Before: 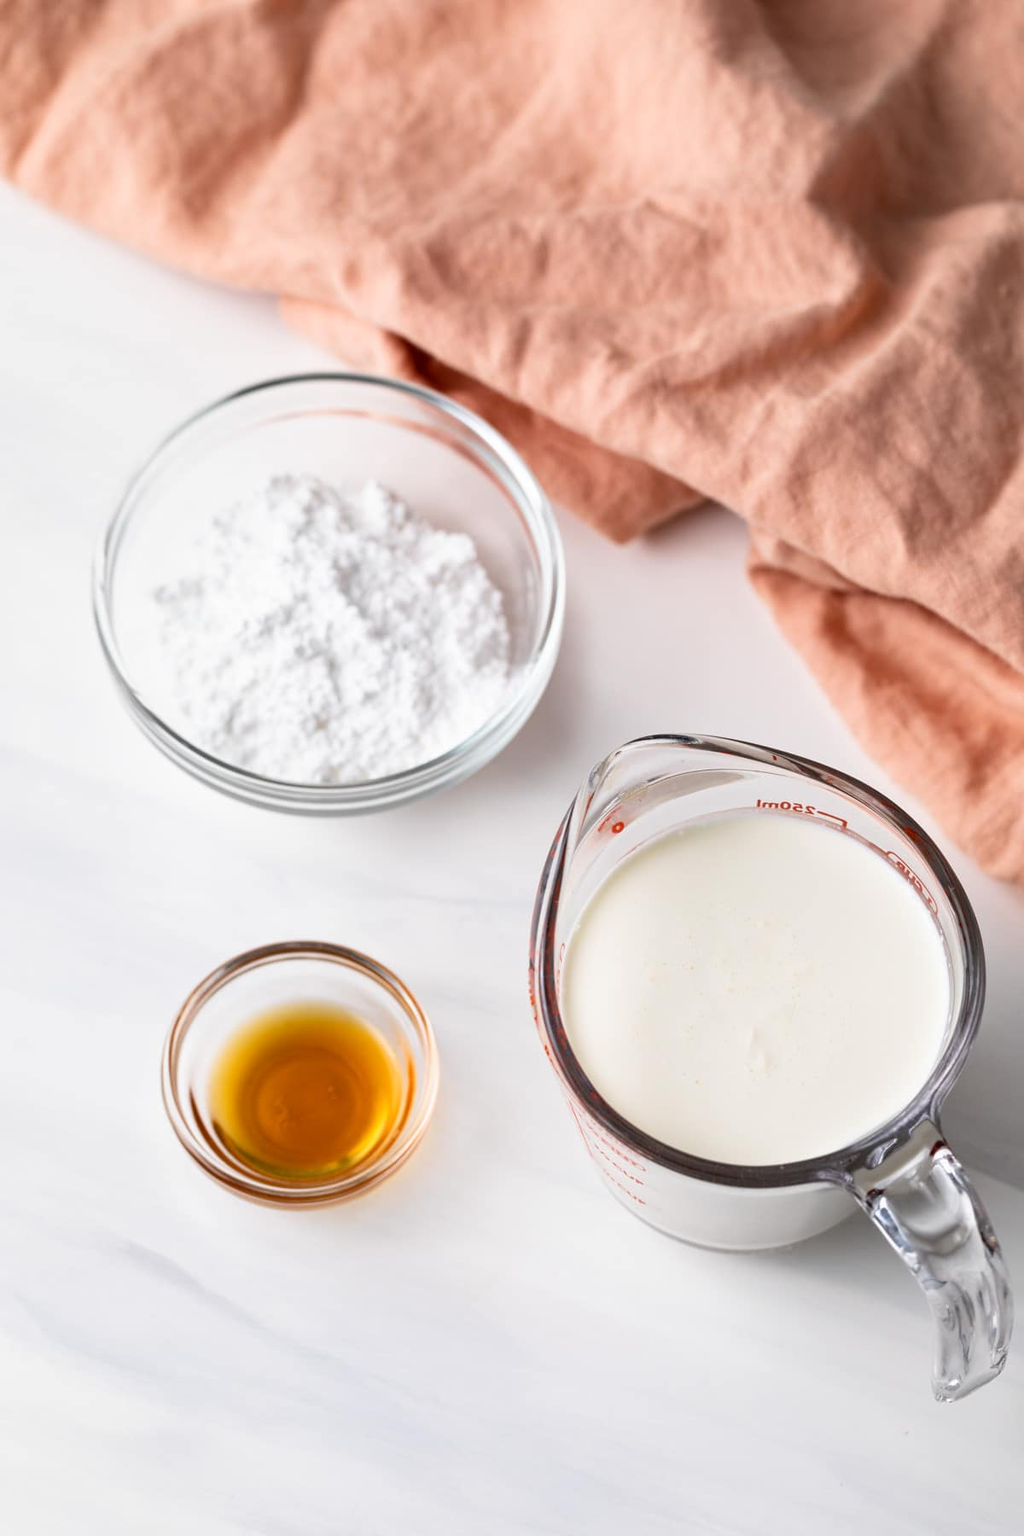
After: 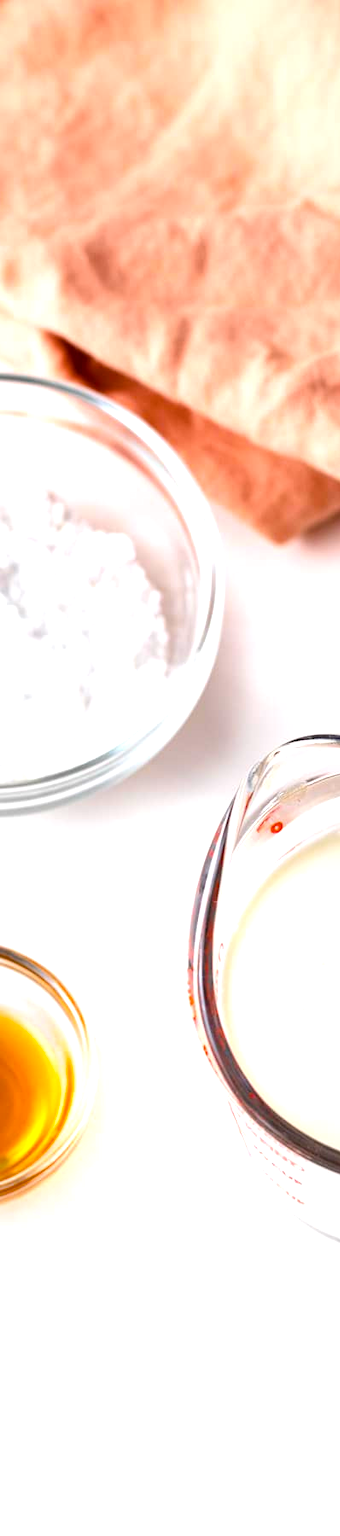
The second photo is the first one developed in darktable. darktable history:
color balance rgb: perceptual saturation grading › global saturation 25%, global vibrance 20%
tone equalizer: on, module defaults
crop: left 33.36%, right 33.36%
exposure: black level correction 0, exposure 0.7 EV, compensate exposure bias true, compensate highlight preservation false
